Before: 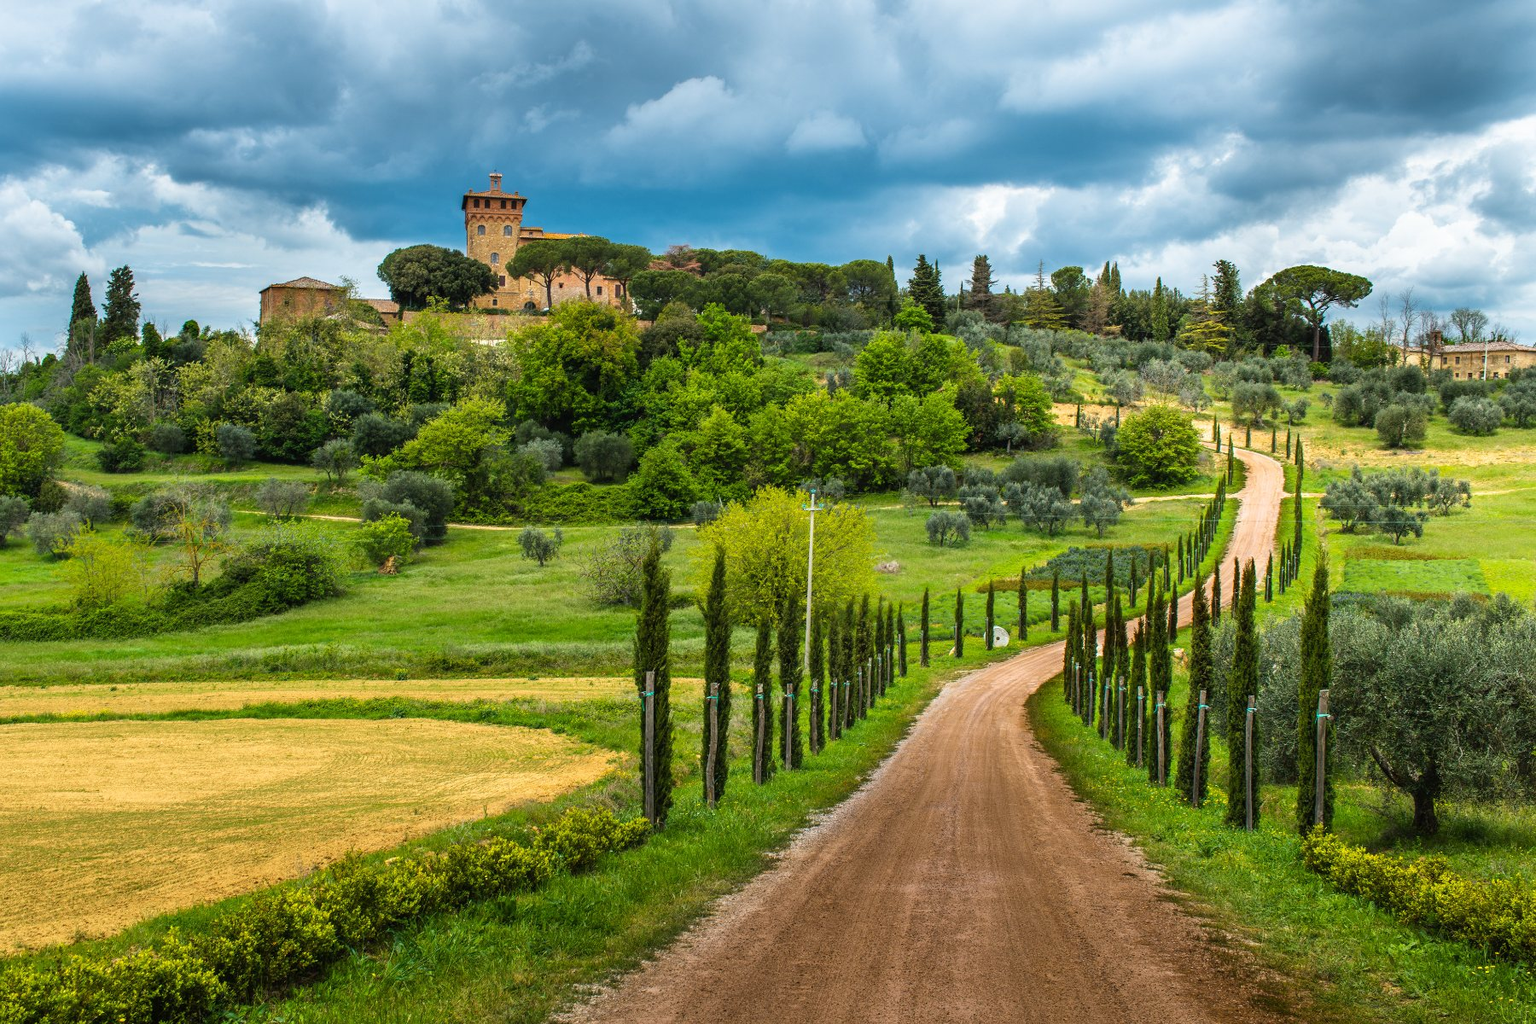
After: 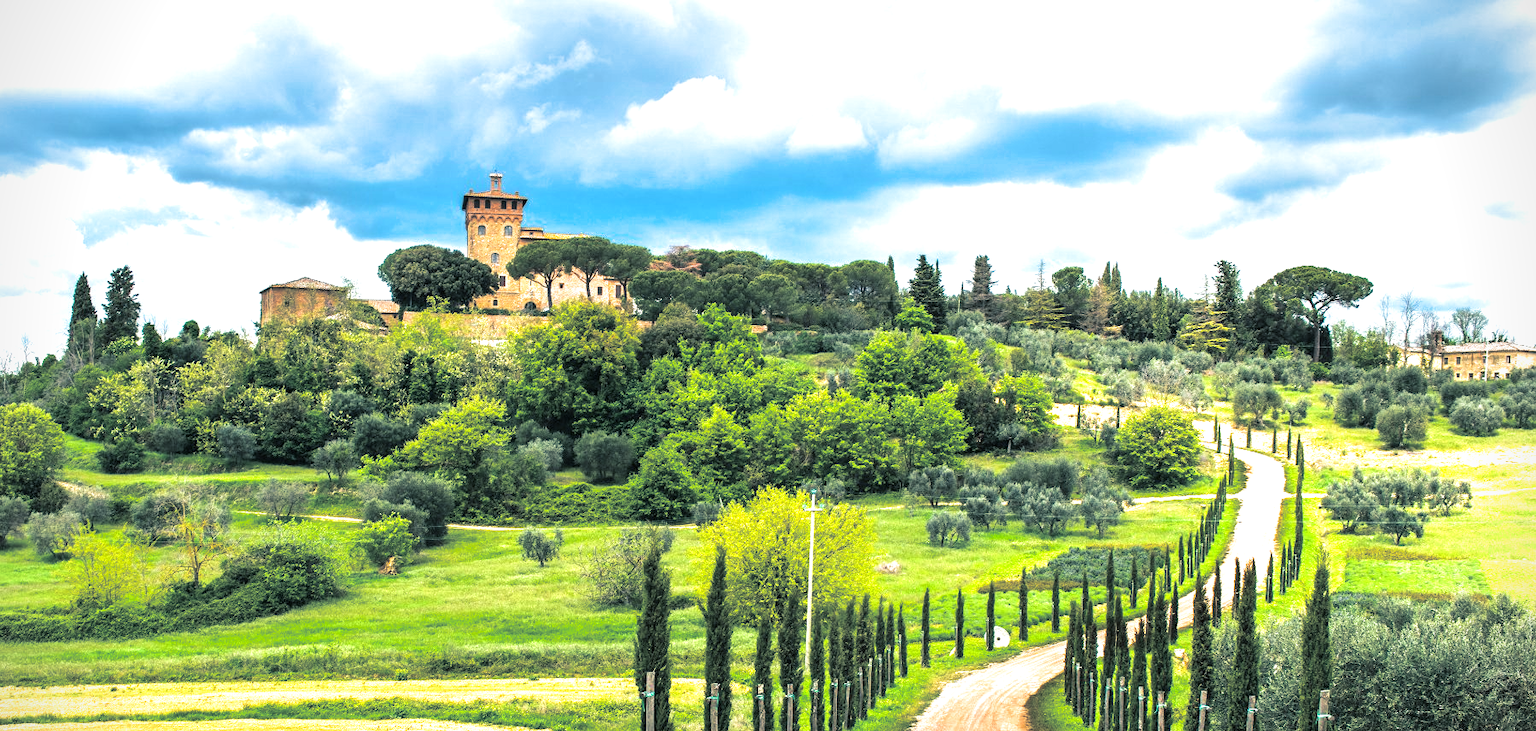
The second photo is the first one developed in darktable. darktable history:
crop: bottom 28.576%
vignetting: fall-off start 91.19%
split-toning: shadows › hue 205.2°, shadows › saturation 0.29, highlights › hue 50.4°, highlights › saturation 0.38, balance -49.9
exposure: black level correction 0.001, exposure 1.129 EV, compensate exposure bias true, compensate highlight preservation false
